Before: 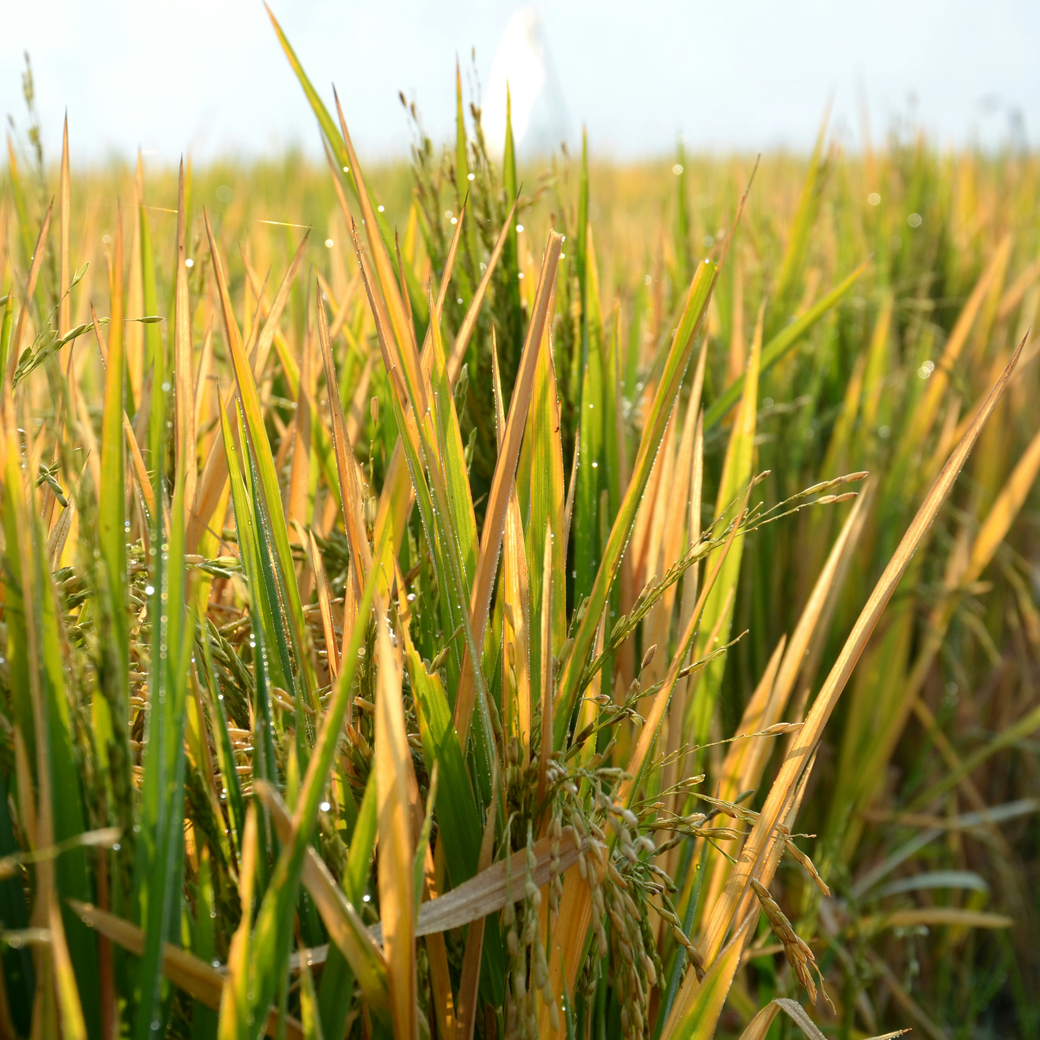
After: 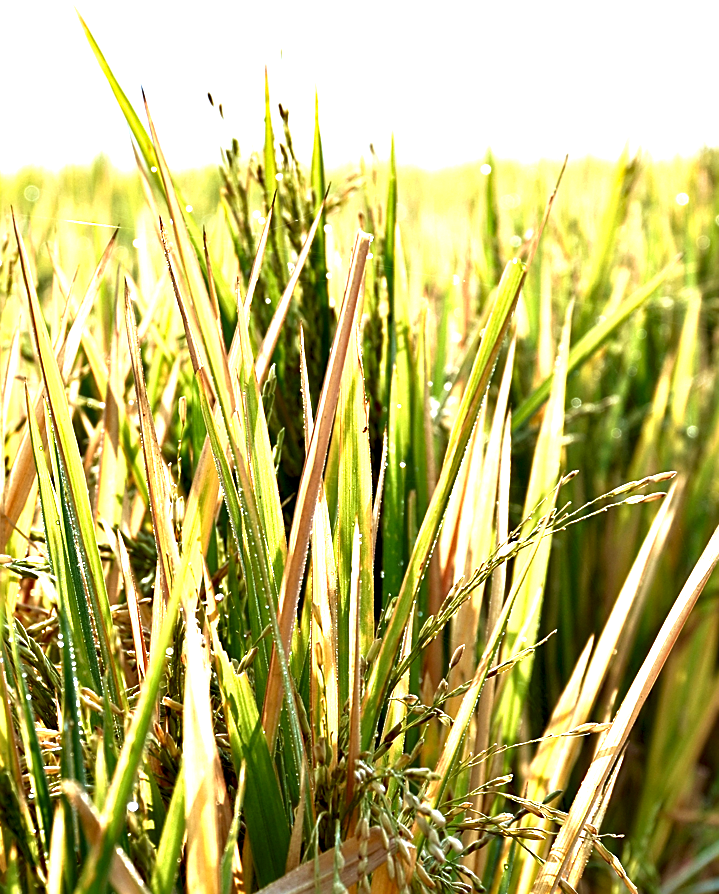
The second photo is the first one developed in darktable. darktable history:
crop: left 18.475%, right 12.324%, bottom 14.018%
velvia: on, module defaults
tone equalizer: -8 EV 0.001 EV, -7 EV -0.002 EV, -6 EV 0.004 EV, -5 EV -0.061 EV, -4 EV -0.122 EV, -3 EV -0.166 EV, -2 EV 0.252 EV, -1 EV 0.716 EV, +0 EV 0.475 EV, edges refinement/feathering 500, mask exposure compensation -1.57 EV, preserve details no
color correction: highlights a* -3.14, highlights b* -7.02, shadows a* 3.16, shadows b* 5.45
contrast equalizer: y [[0.6 ×6], [0.55 ×6], [0 ×6], [0 ×6], [0 ×6]]
sharpen: on, module defaults
exposure: black level correction 0, exposure 0.59 EV, compensate highlight preservation false
